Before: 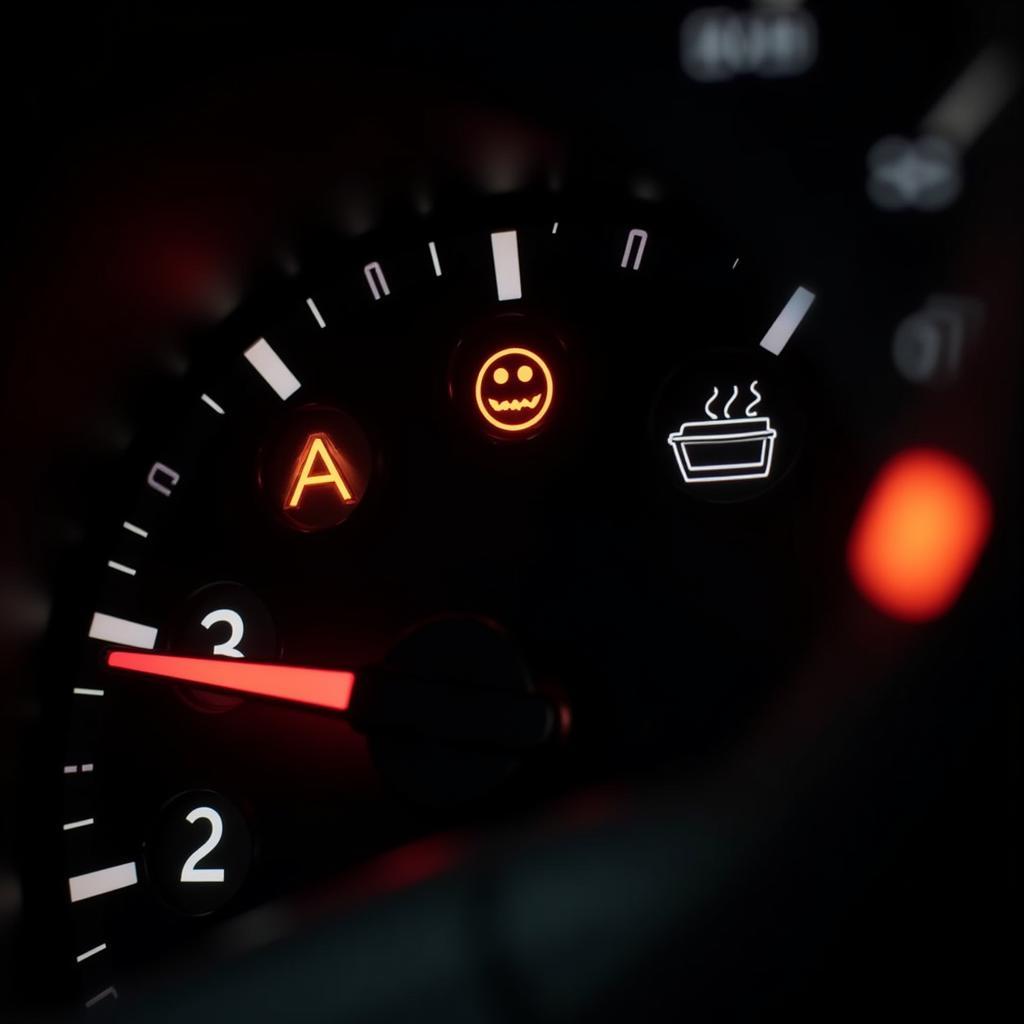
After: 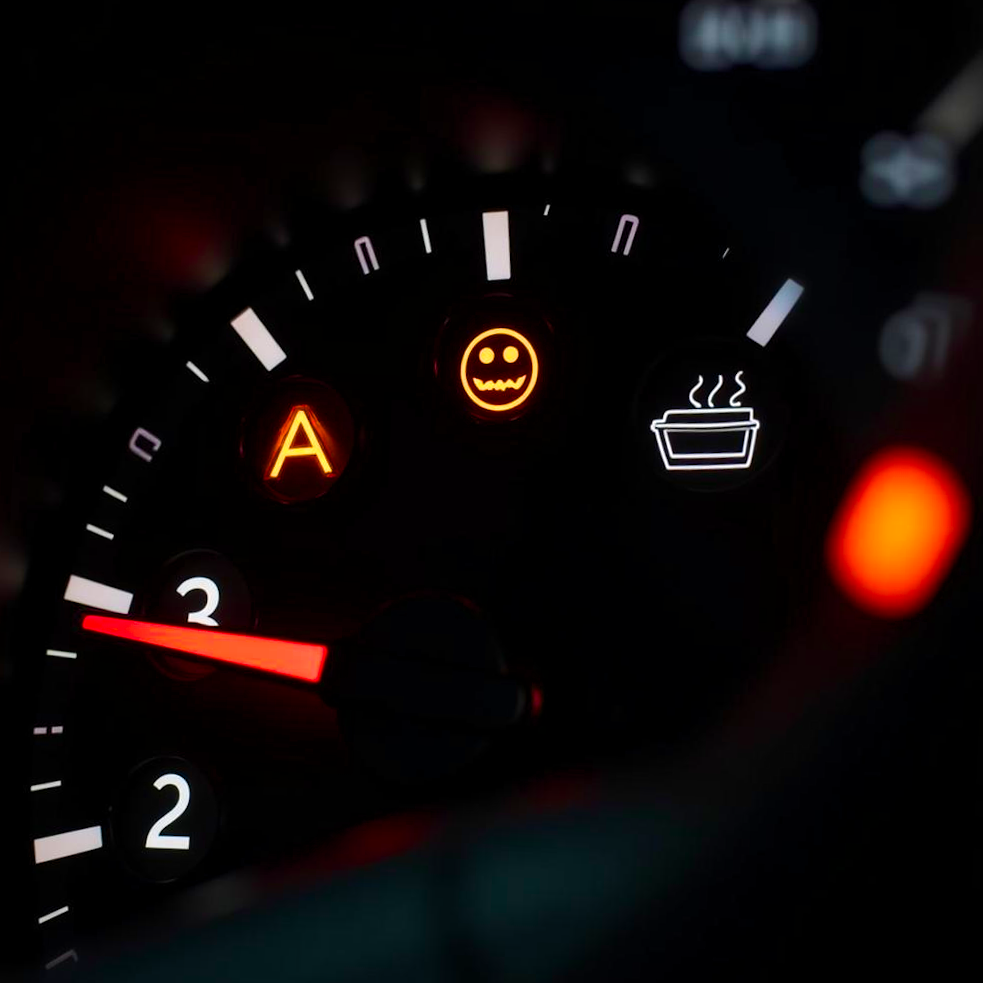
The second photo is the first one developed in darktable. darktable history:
color balance rgb: linear chroma grading › global chroma 8.69%, perceptual saturation grading › global saturation 28.08%, perceptual saturation grading › highlights -25.046%, perceptual saturation grading › mid-tones 25.23%, perceptual saturation grading › shadows 49.312%, perceptual brilliance grading › highlights 6.815%, perceptual brilliance grading › mid-tones 16.112%, perceptual brilliance grading › shadows -5.148%, global vibrance 9.206%
crop and rotate: angle -2.38°
